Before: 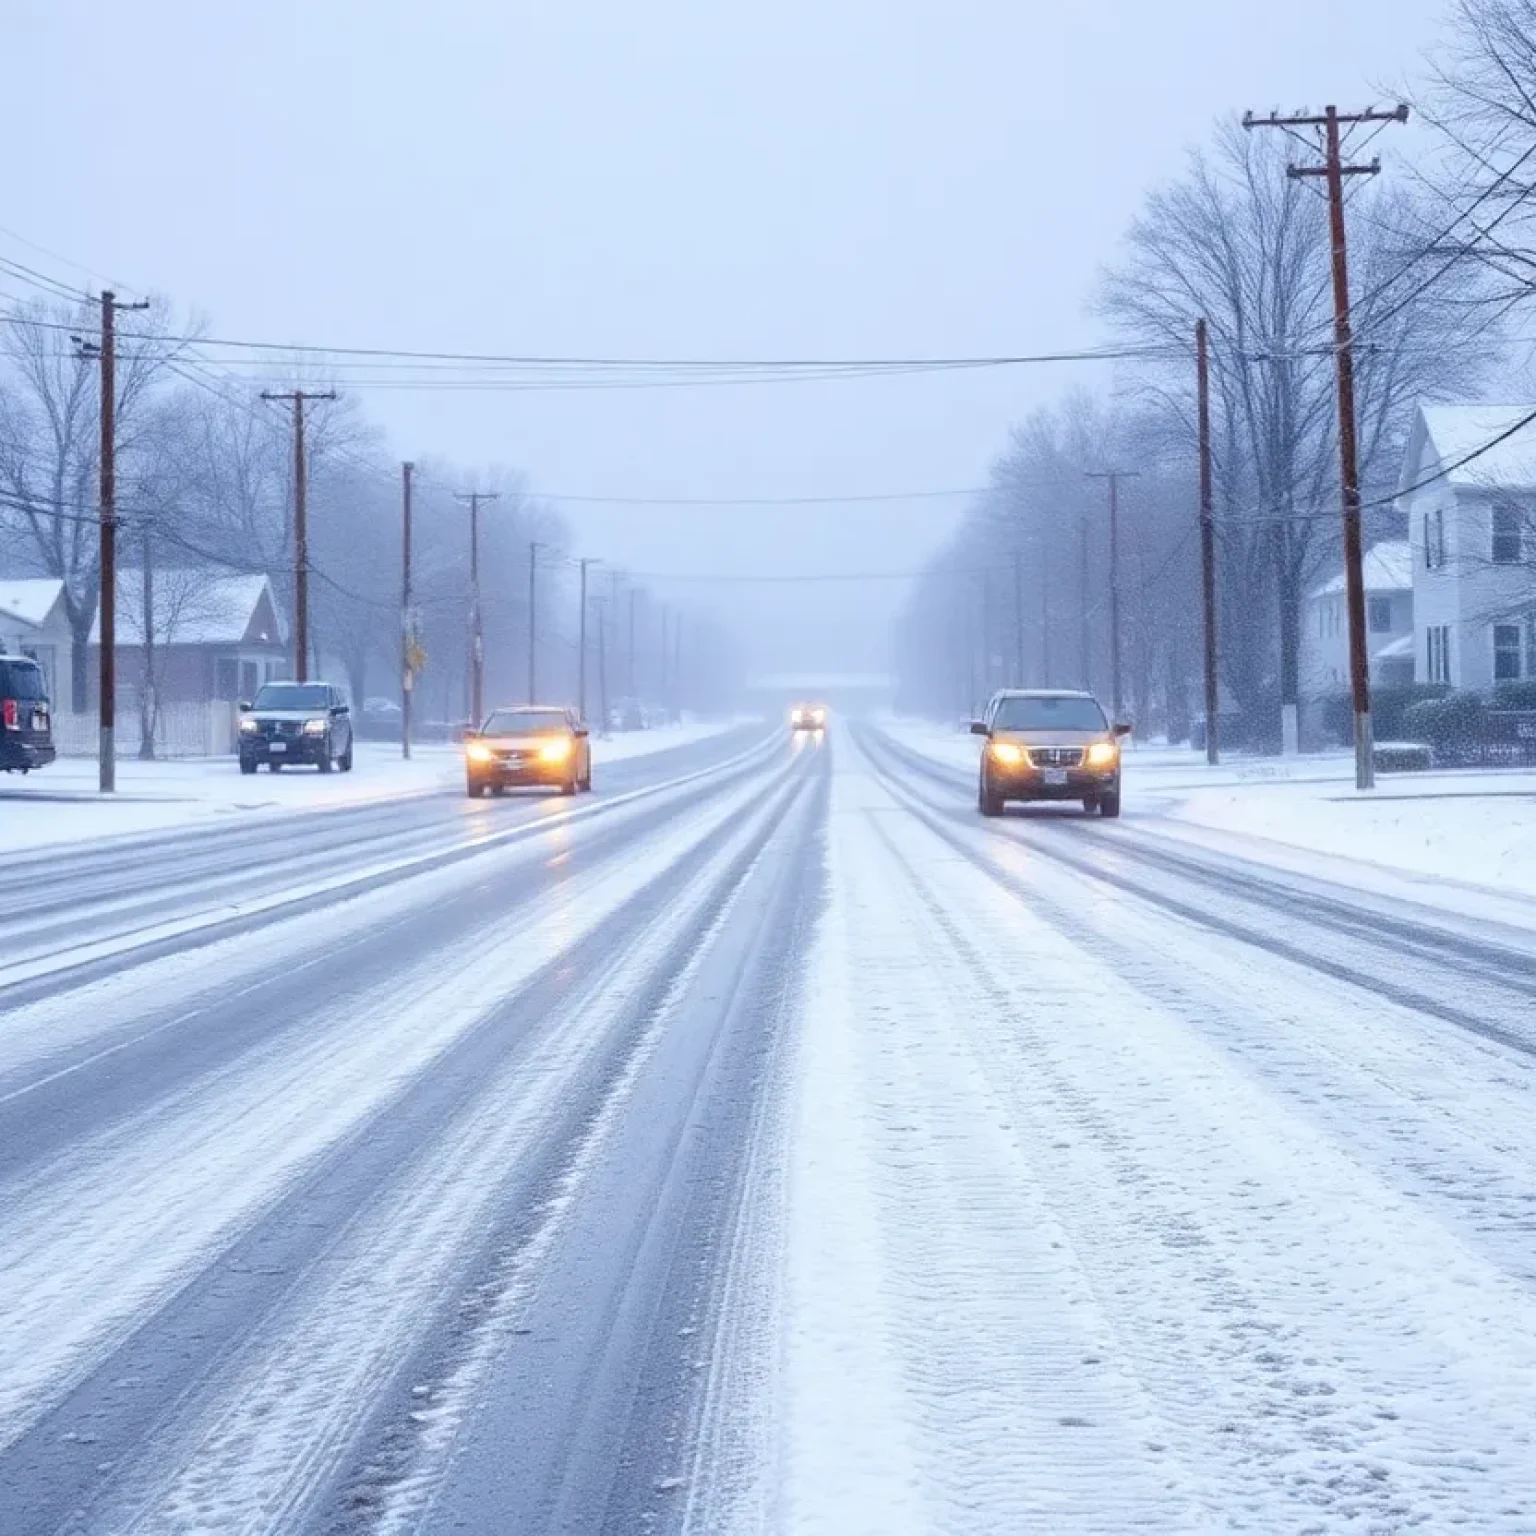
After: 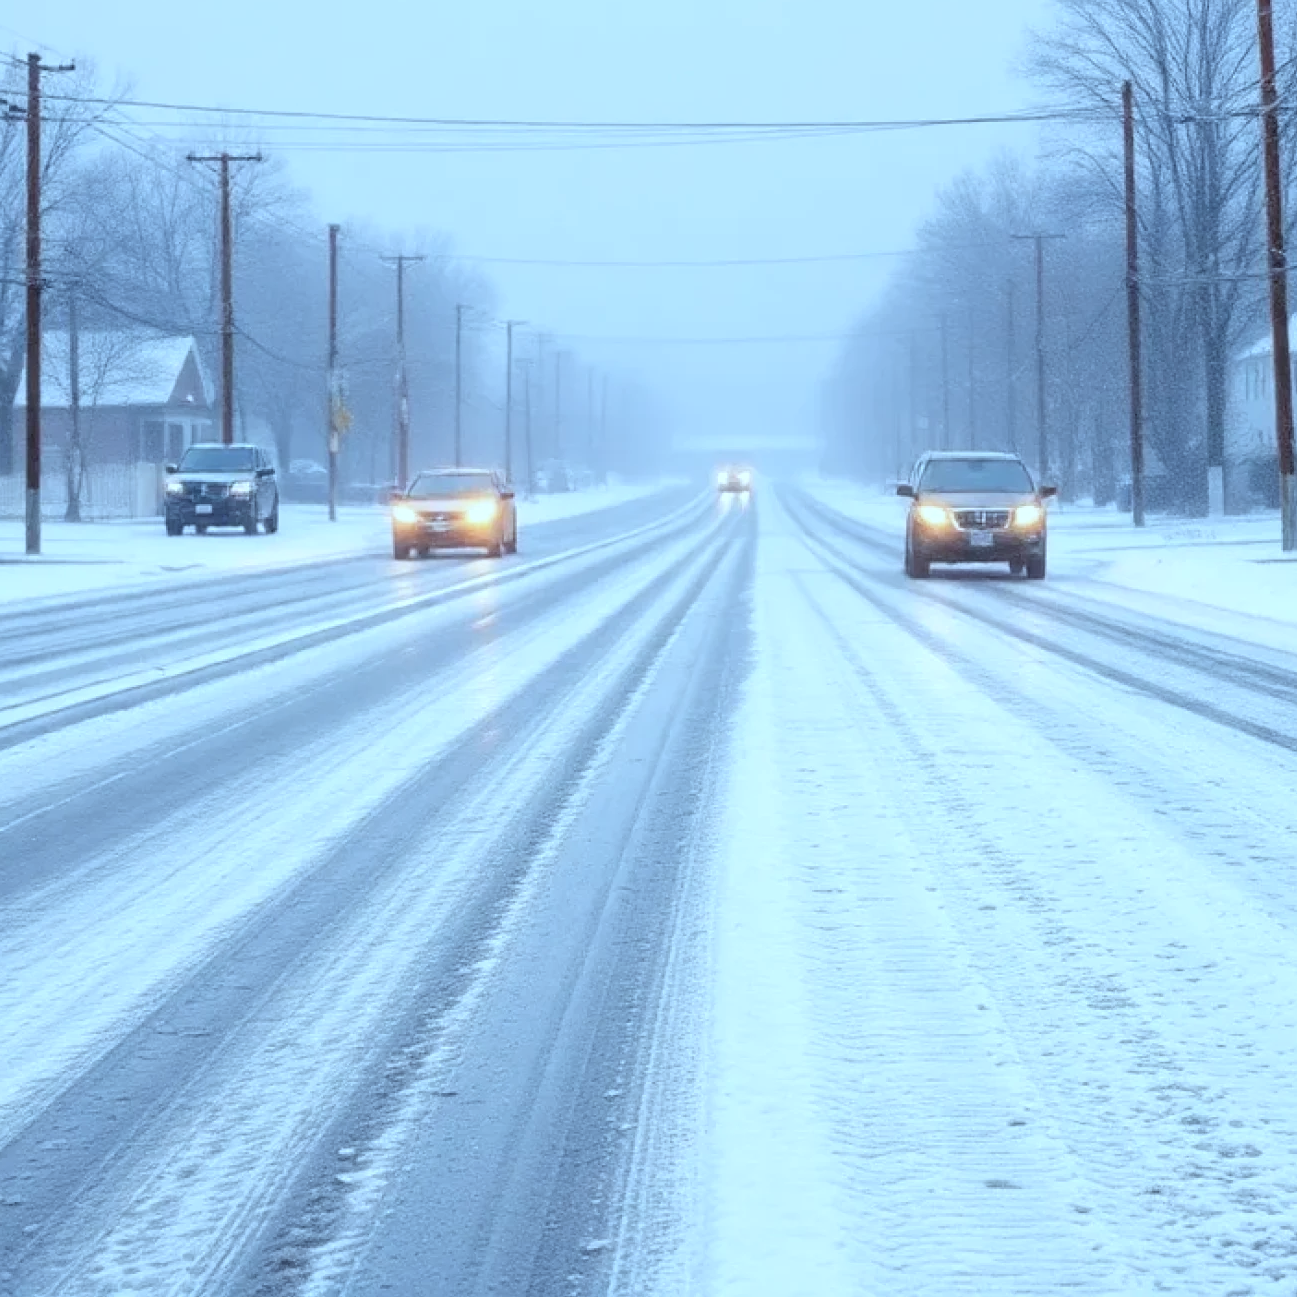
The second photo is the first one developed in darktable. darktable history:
contrast brightness saturation: contrast 0.03, brightness 0.06, saturation 0.13
color correction: highlights a* -12.64, highlights b* -18.1, saturation 0.7
crop and rotate: left 4.842%, top 15.51%, right 10.668%
